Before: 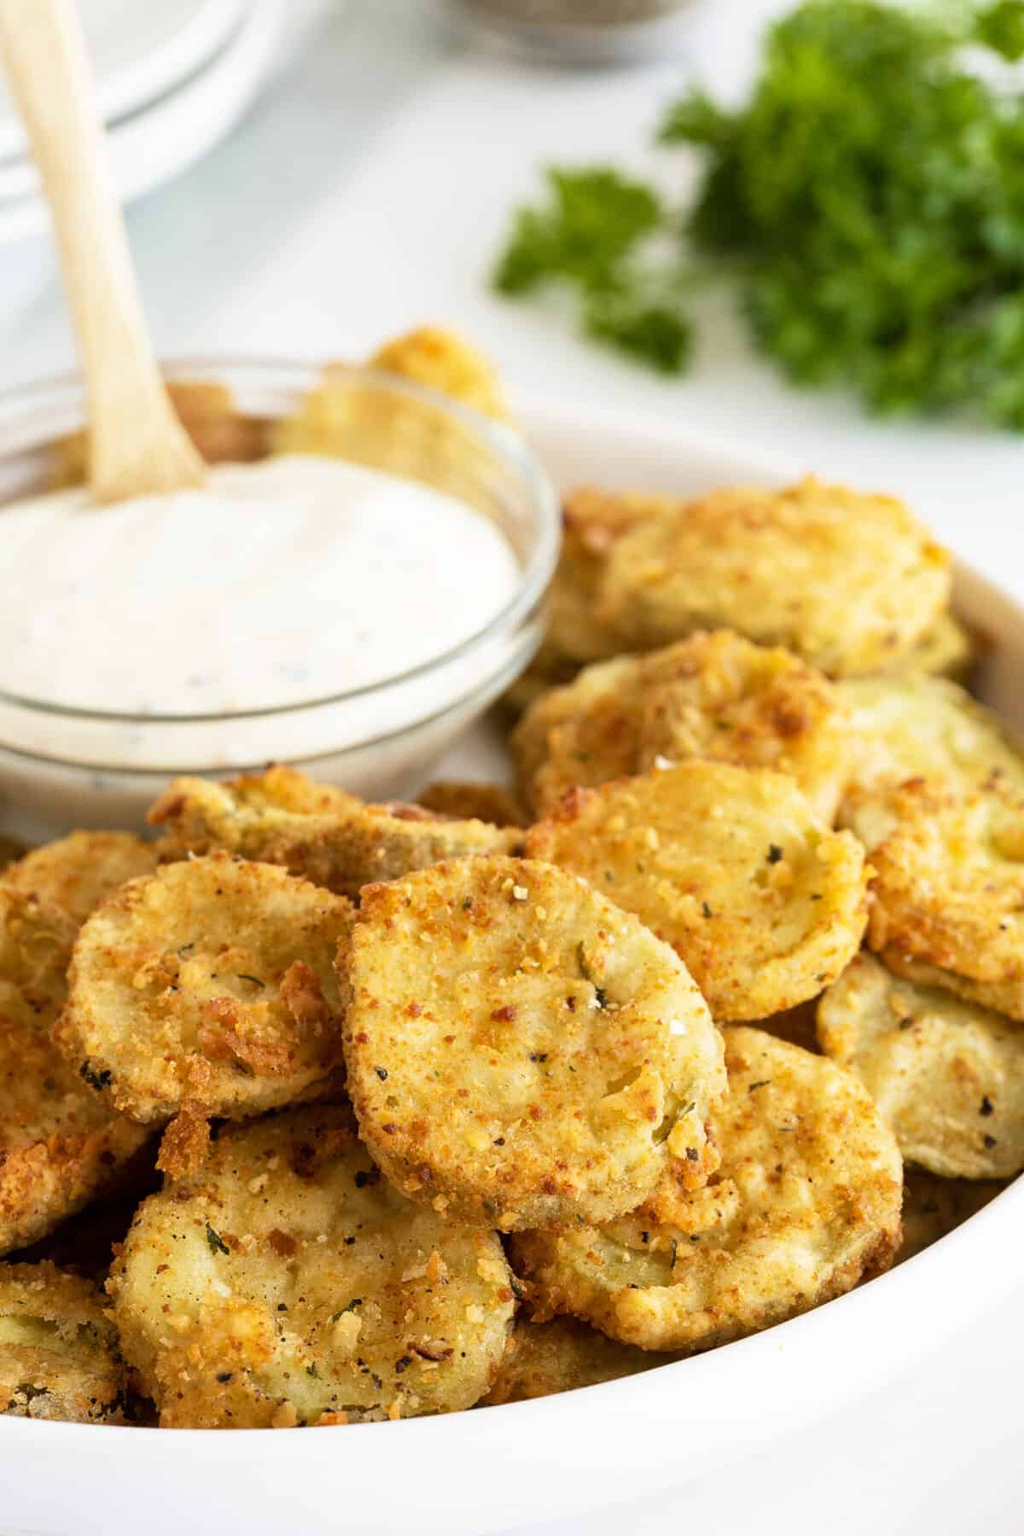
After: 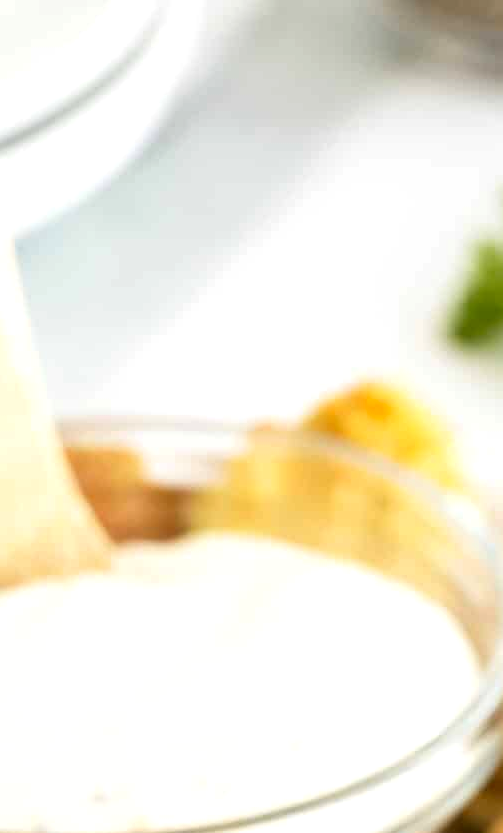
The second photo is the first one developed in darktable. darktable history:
crop and rotate: left 10.817%, top 0.062%, right 47.194%, bottom 53.626%
color zones: curves: ch1 [(0, 0.525) (0.143, 0.556) (0.286, 0.52) (0.429, 0.5) (0.571, 0.5) (0.714, 0.5) (0.857, 0.503) (1, 0.525)]
exposure: exposure 0.236 EV, compensate highlight preservation false
